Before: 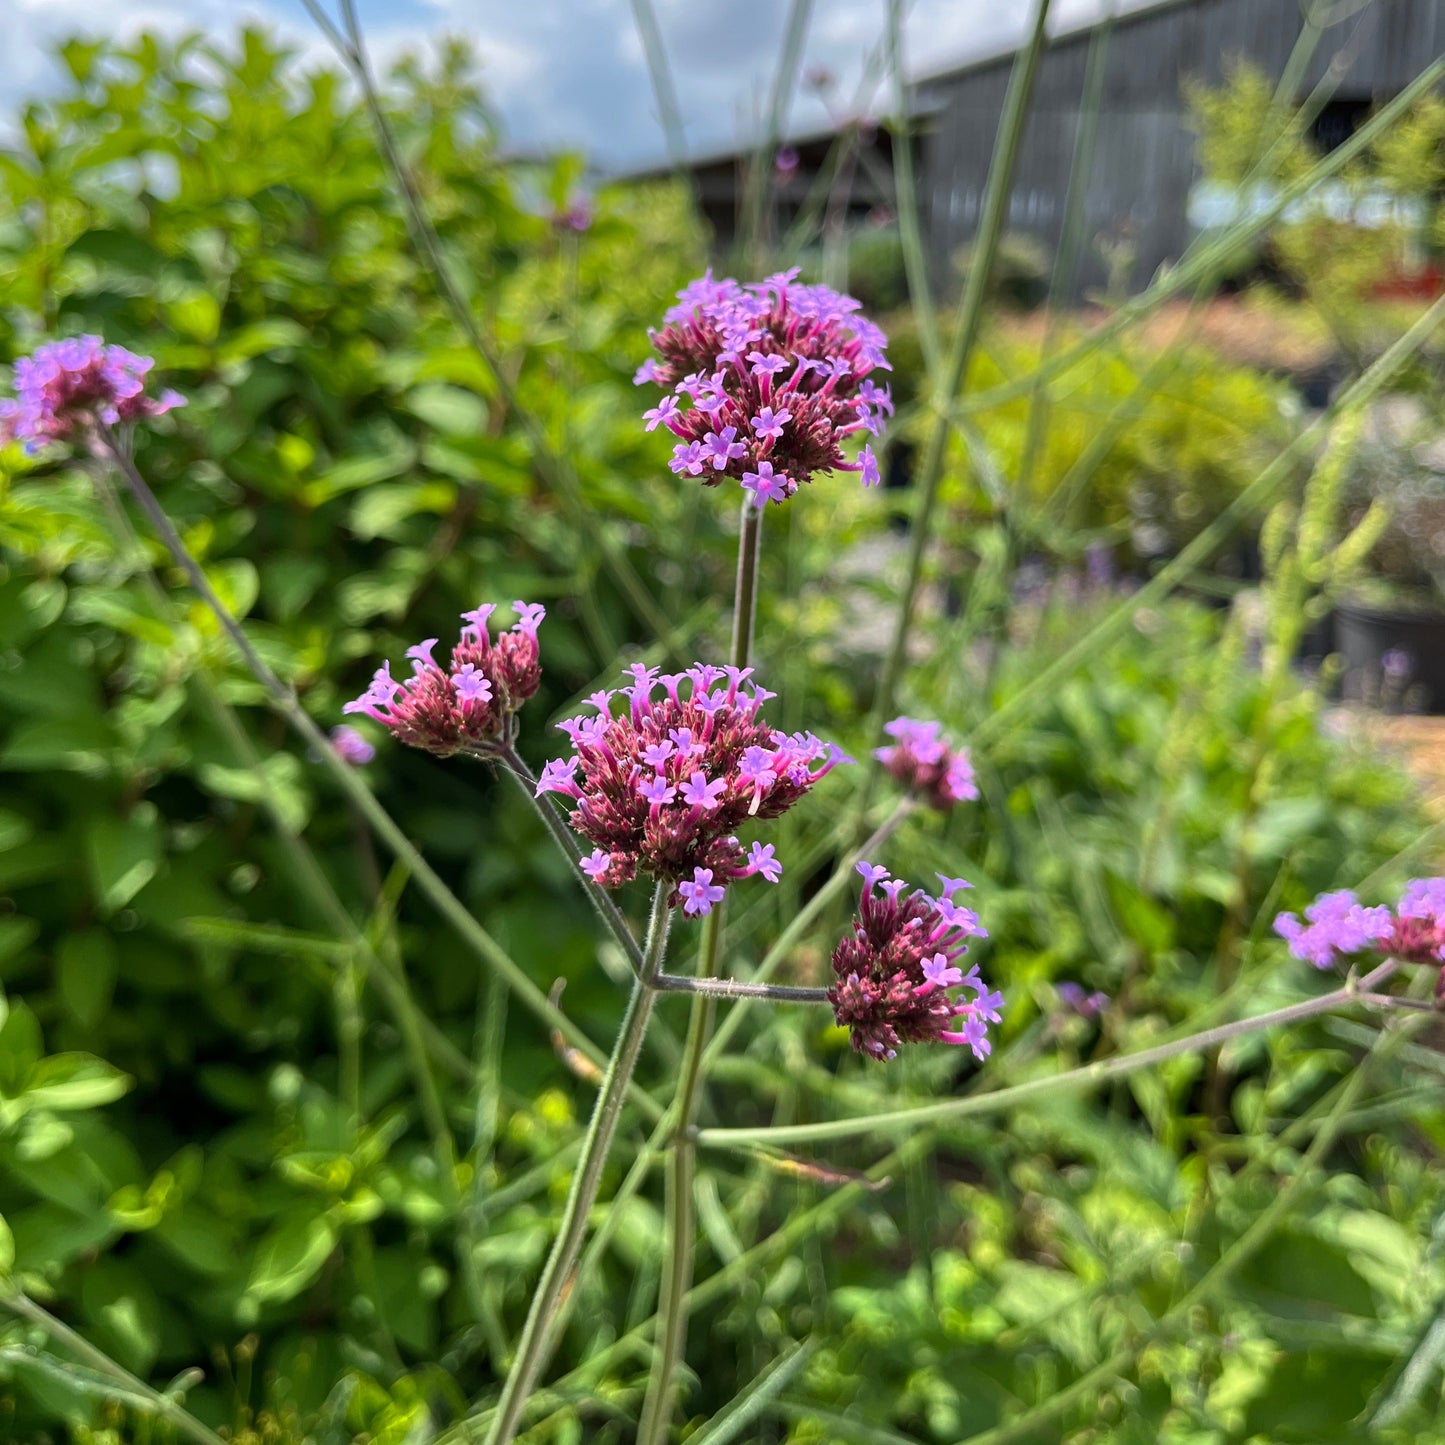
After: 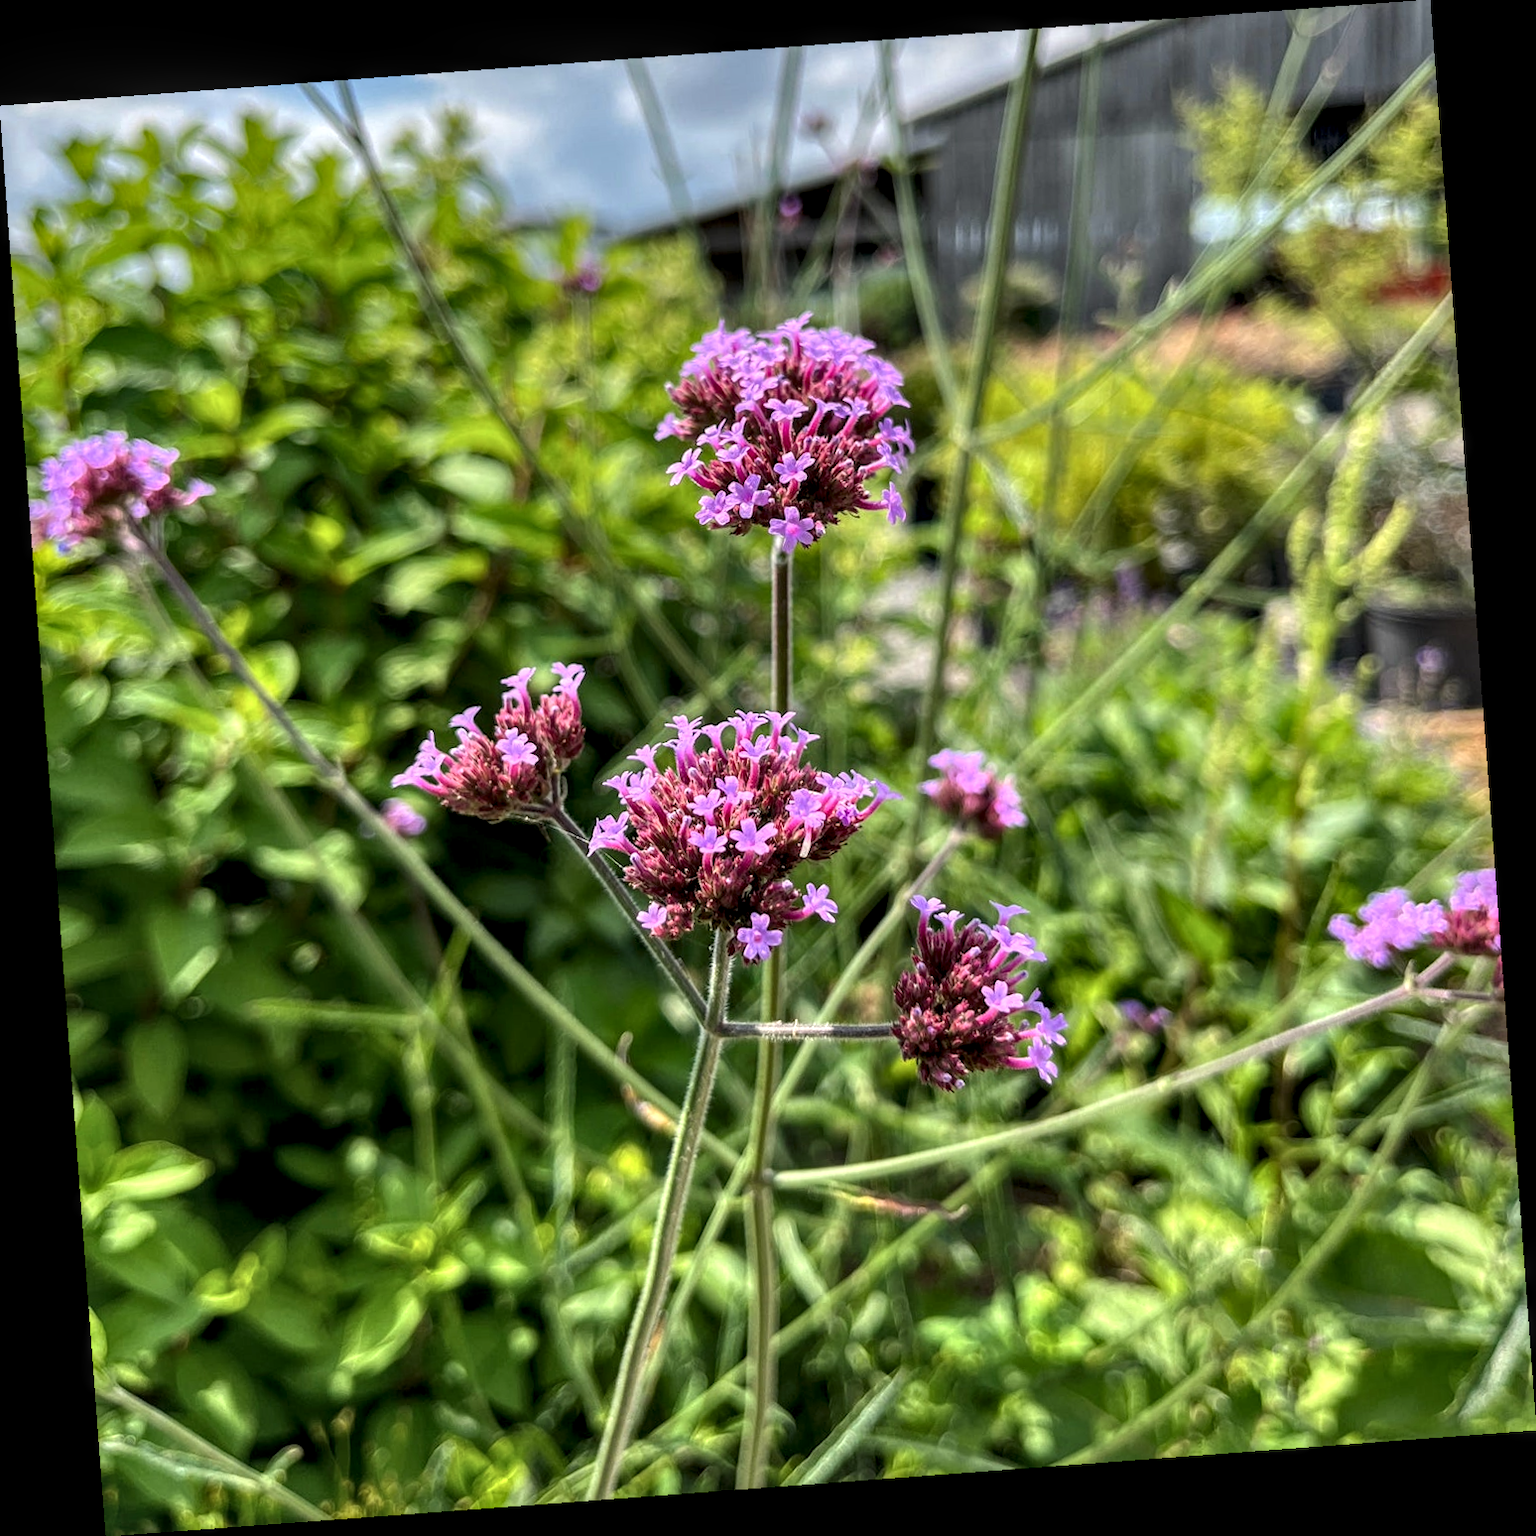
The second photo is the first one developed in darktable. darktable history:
rotate and perspective: rotation -4.25°, automatic cropping off
shadows and highlights: shadows 12, white point adjustment 1.2, soften with gaussian
local contrast: detail 150%
white balance: red 1.009, blue 0.985
